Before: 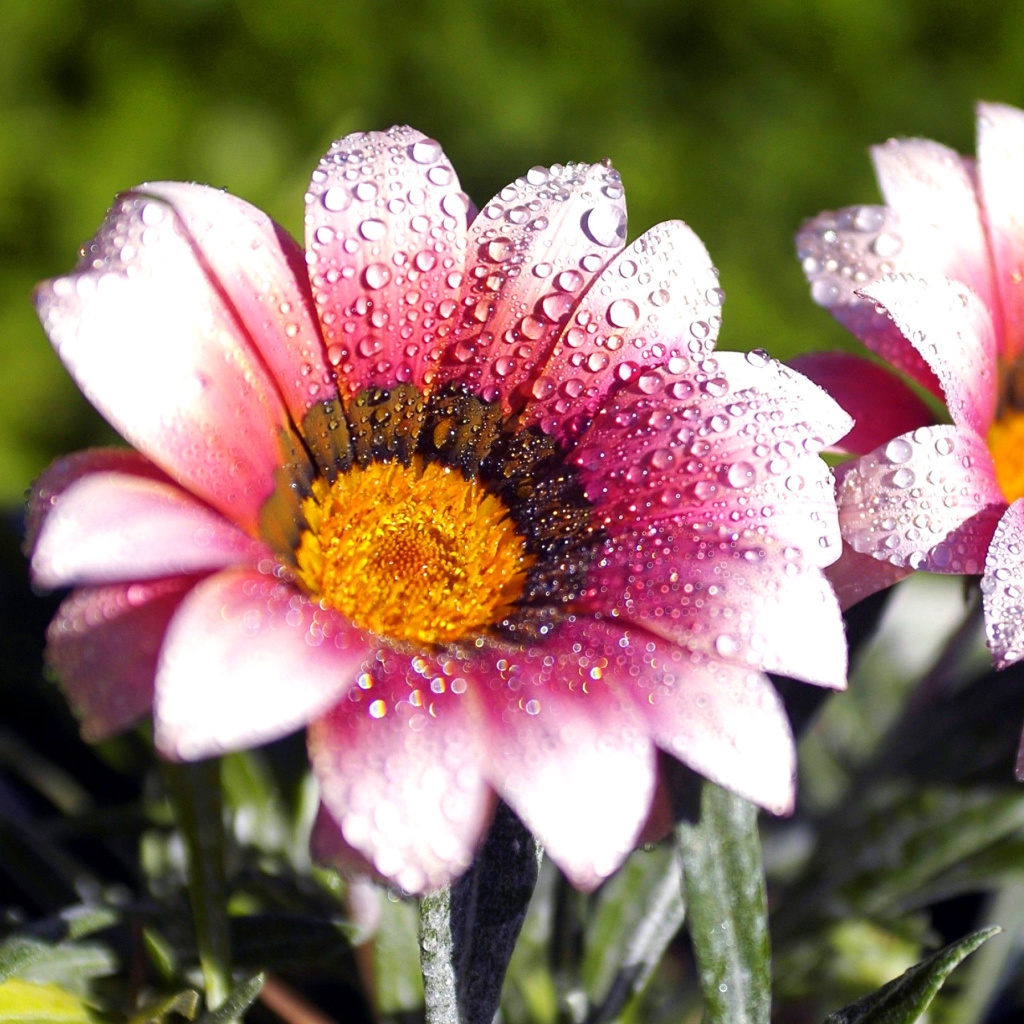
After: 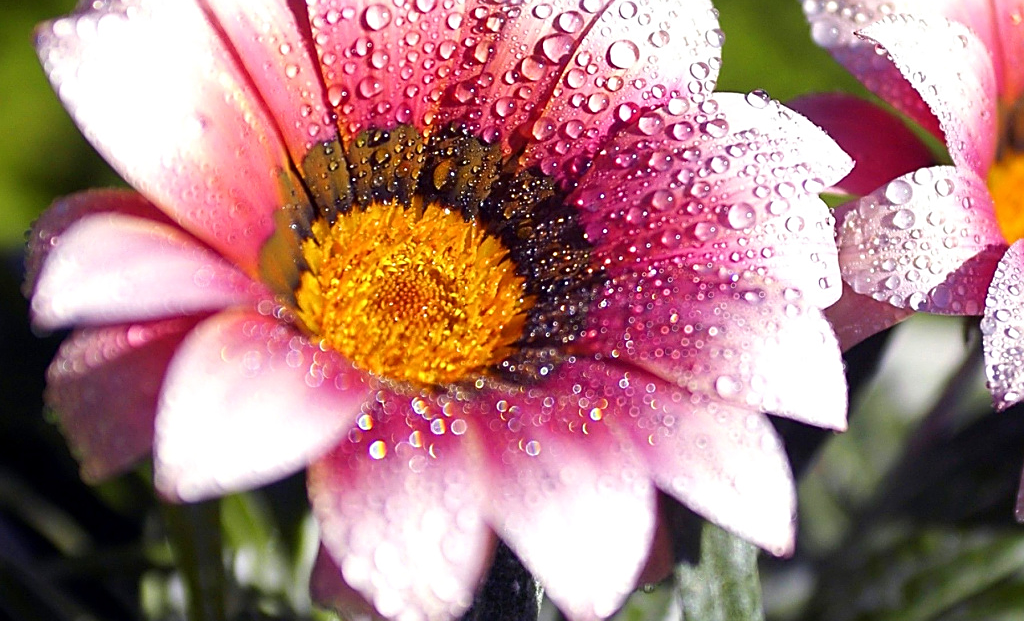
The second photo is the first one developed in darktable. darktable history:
crop and rotate: top 25.357%, bottom 13.942%
sharpen: on, module defaults
